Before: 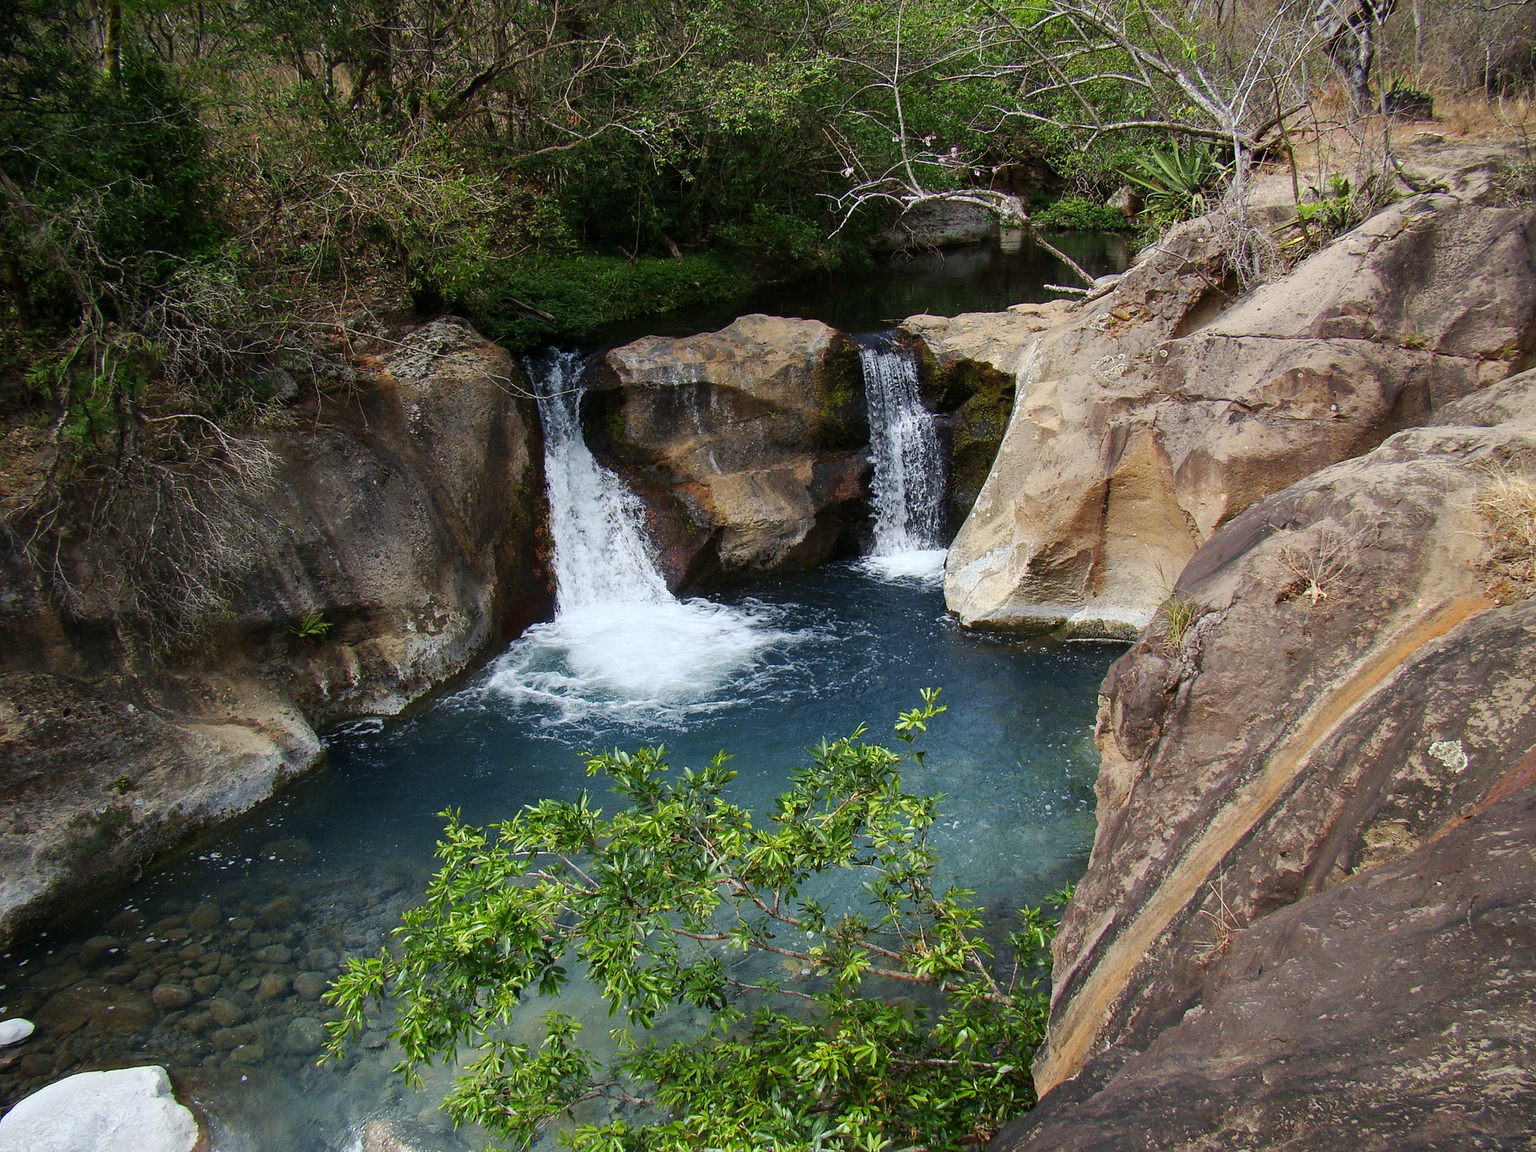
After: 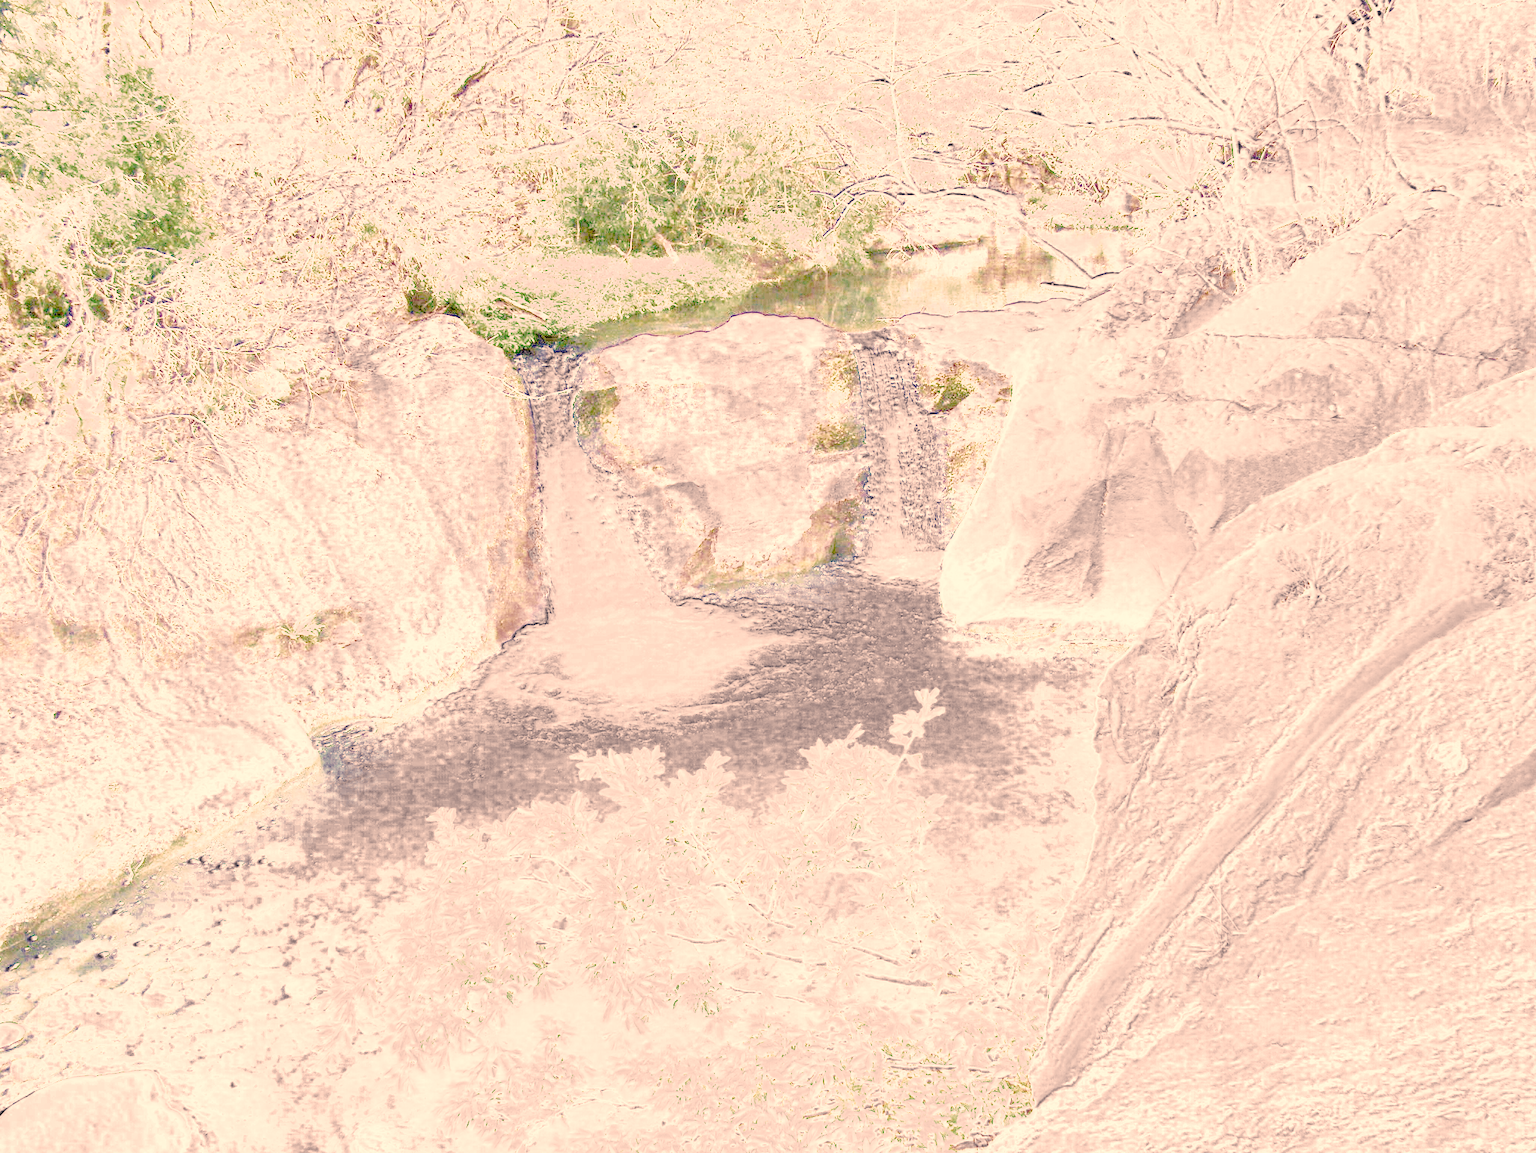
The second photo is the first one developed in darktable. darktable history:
color correction: highlights a* 20.33, highlights b* 27, shadows a* 3.28, shadows b* -18.05, saturation 0.747
crop and rotate: left 0.684%, top 0.312%, bottom 0.25%
exposure: exposure 7.973 EV, compensate highlight preservation false
local contrast: on, module defaults
tone equalizer: -7 EV 0.149 EV, -6 EV 0.61 EV, -5 EV 1.15 EV, -4 EV 1.34 EV, -3 EV 1.12 EV, -2 EV 0.6 EV, -1 EV 0.157 EV, edges refinement/feathering 500, mask exposure compensation -1.57 EV, preserve details no
shadows and highlights: low approximation 0.01, soften with gaussian
levels: black 3.91%
filmic rgb: black relative exposure -7.1 EV, white relative exposure 5.34 EV, hardness 3.02, add noise in highlights 0.002, preserve chrominance max RGB, color science v3 (2019), use custom middle-gray values true, contrast in highlights soft
